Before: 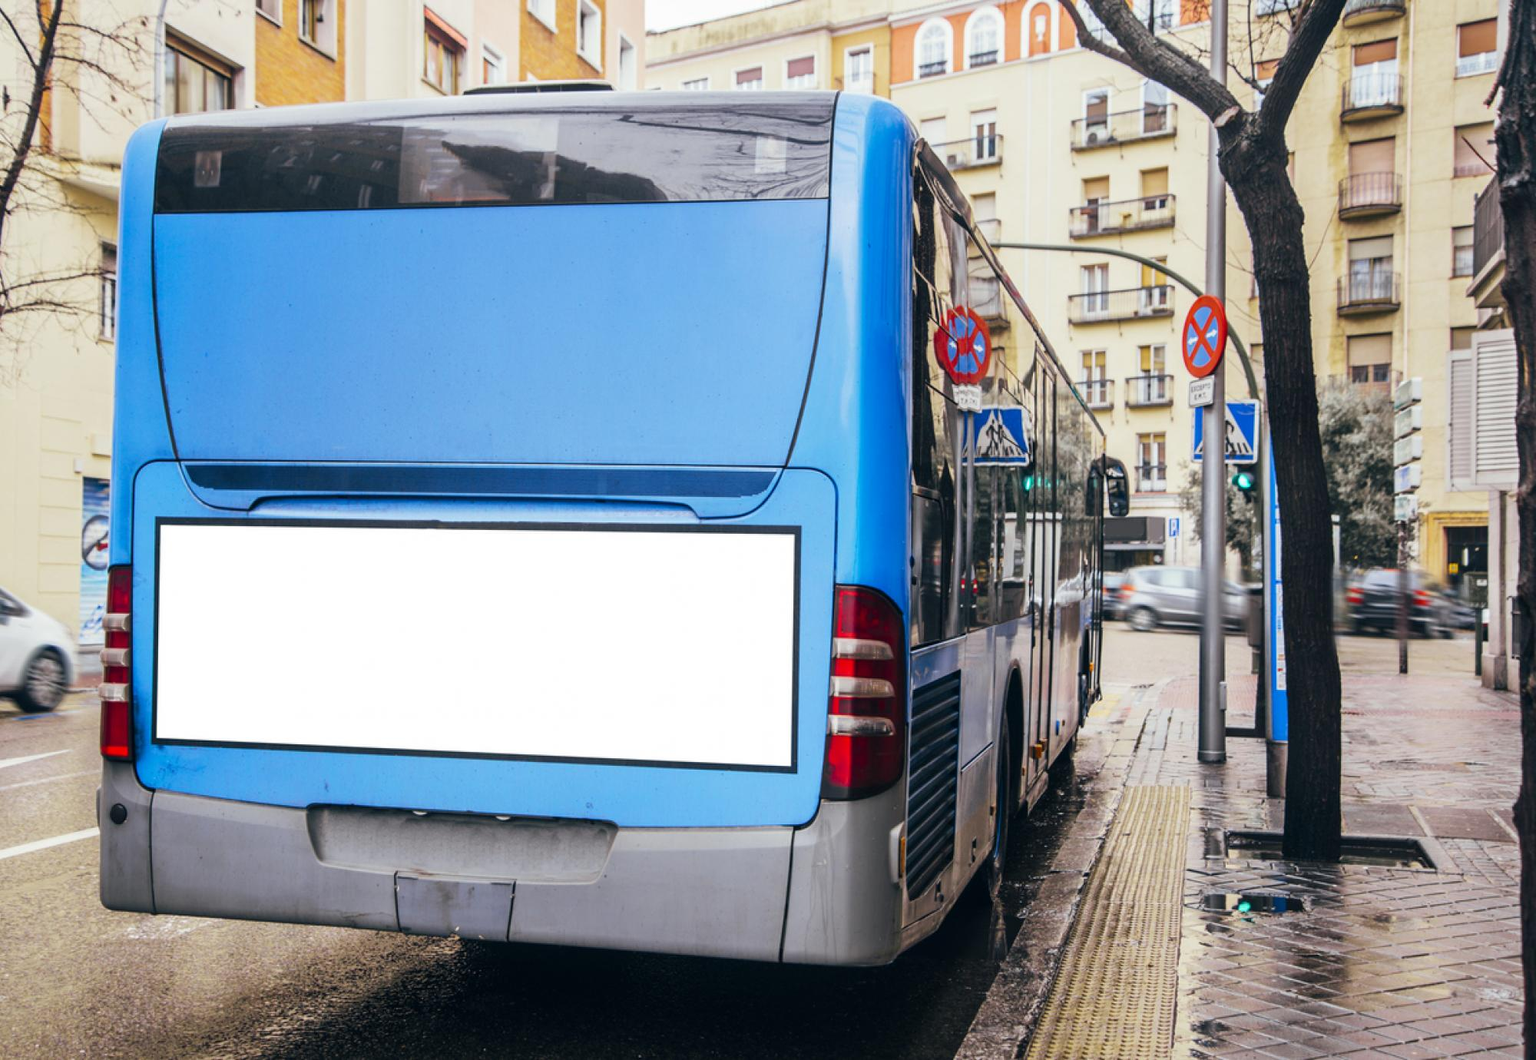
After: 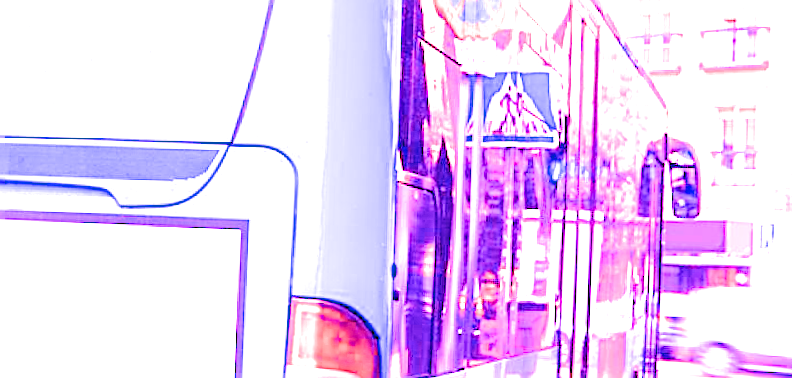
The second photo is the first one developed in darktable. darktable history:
tone equalizer: on, module defaults
sharpen: on, module defaults
filmic rgb: black relative exposure -8.54 EV, white relative exposure 5.52 EV, hardness 3.39, contrast 1.016
white balance: red 8, blue 8
crop: left 31.751%, top 32.172%, right 27.8%, bottom 35.83%
rotate and perspective: rotation 1.69°, lens shift (vertical) -0.023, lens shift (horizontal) -0.291, crop left 0.025, crop right 0.988, crop top 0.092, crop bottom 0.842
